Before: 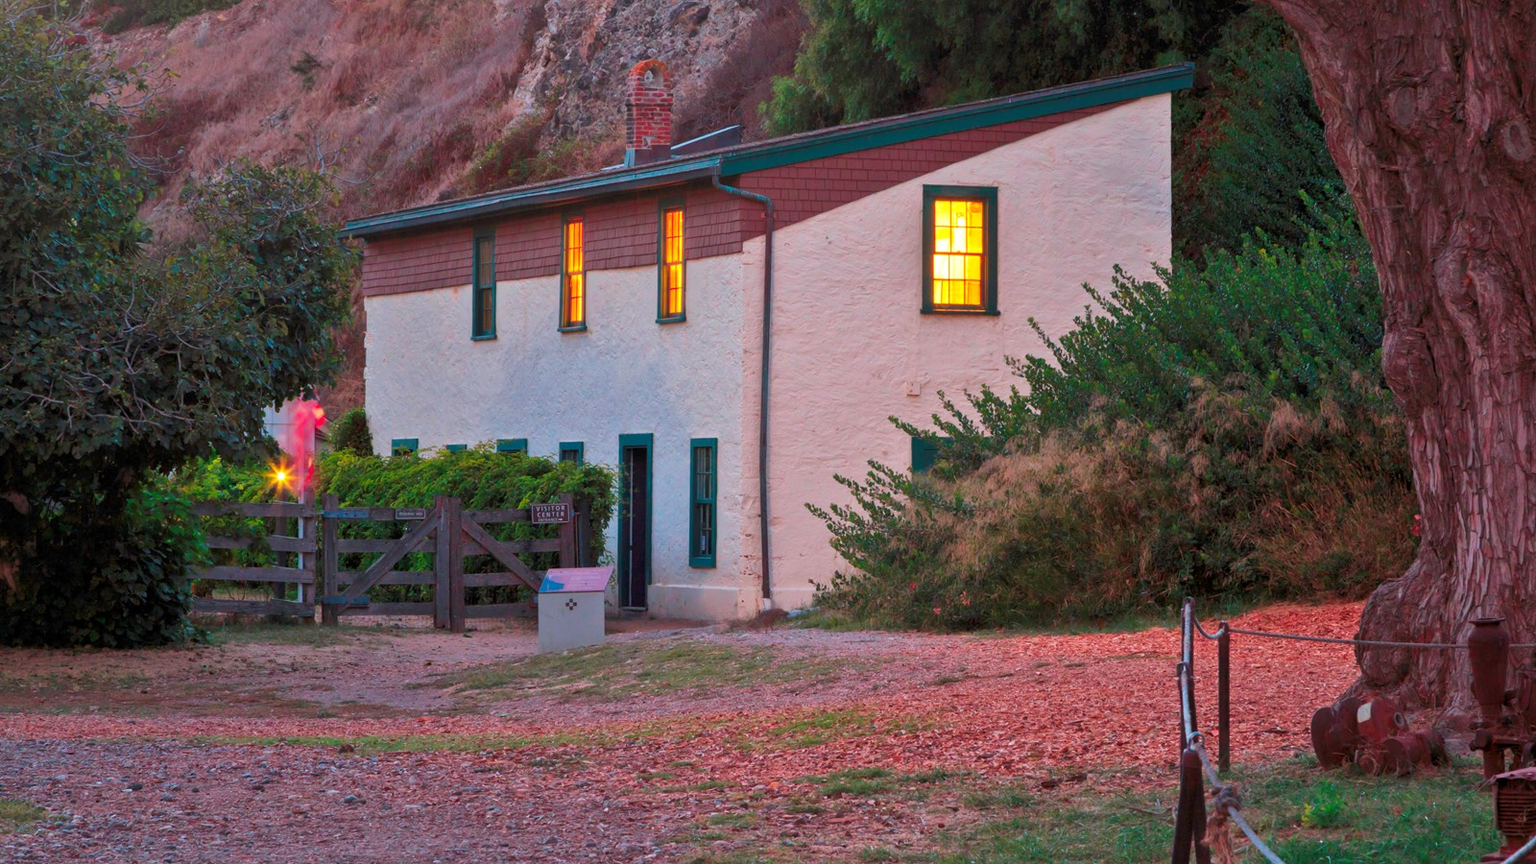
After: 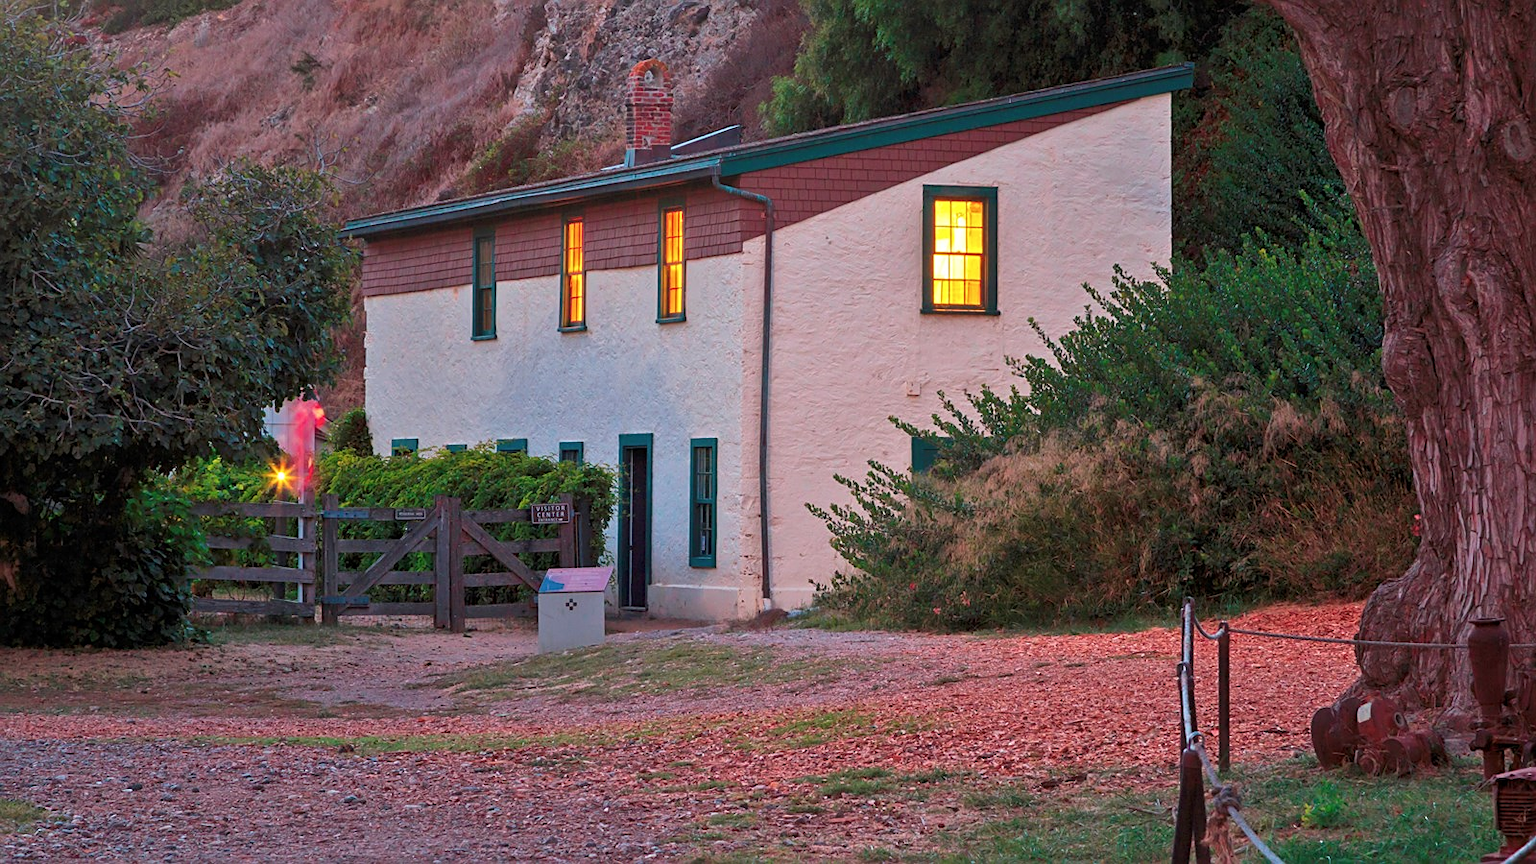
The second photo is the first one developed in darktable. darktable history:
sharpen: on, module defaults
contrast brightness saturation: saturation -0.054
